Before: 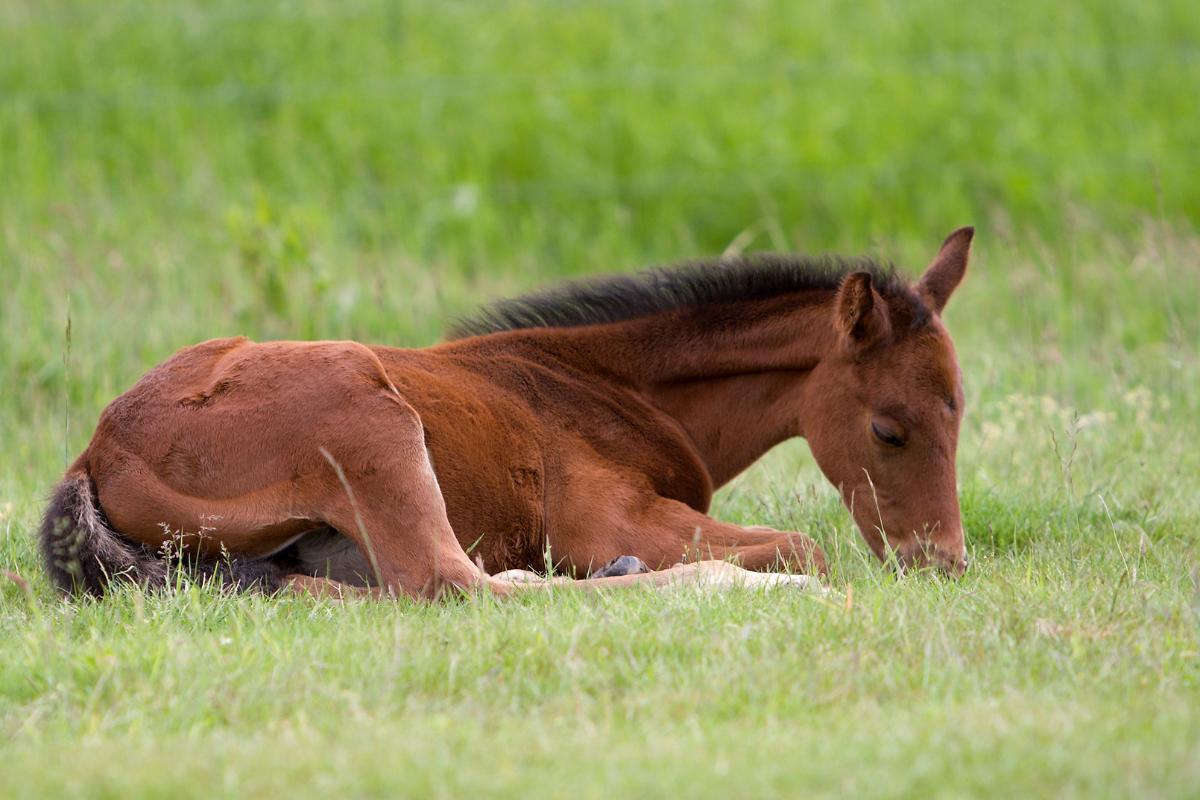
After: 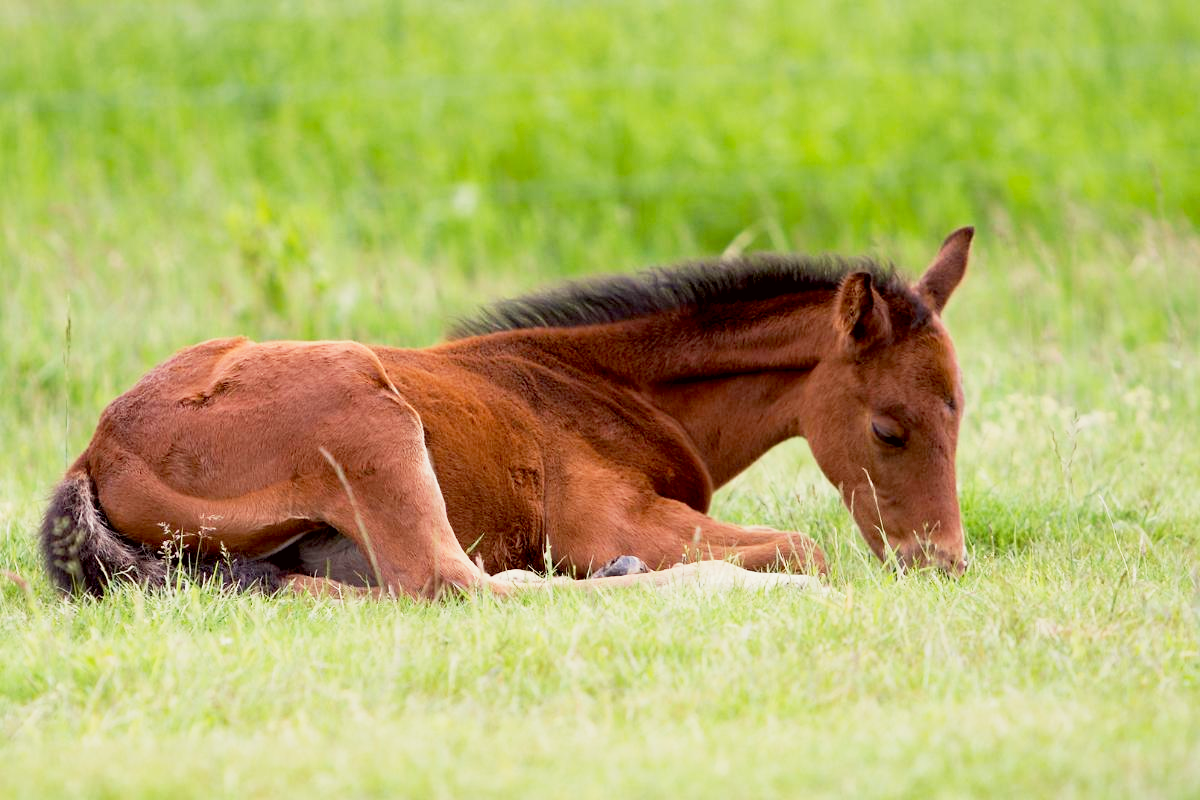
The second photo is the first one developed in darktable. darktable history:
color correction: highlights a* -0.882, highlights b* 4.56, shadows a* 3.57
base curve: curves: ch0 [(0, 0) (0.088, 0.125) (0.176, 0.251) (0.354, 0.501) (0.613, 0.749) (1, 0.877)], preserve colors none
exposure: black level correction 0.007, exposure 0.155 EV, compensate highlight preservation false
